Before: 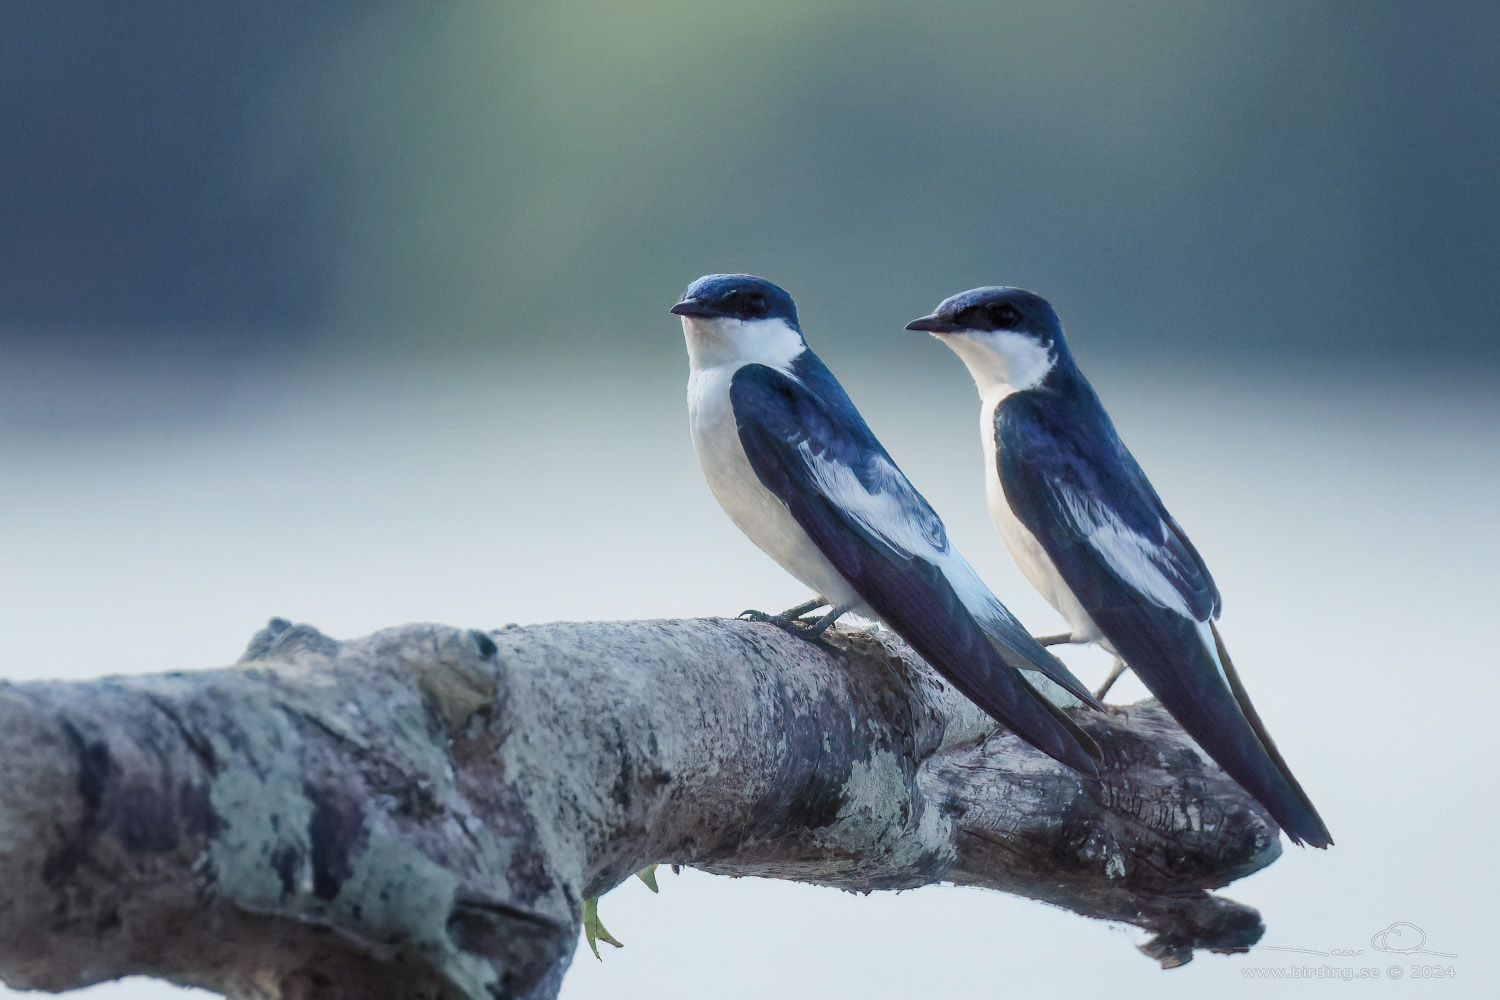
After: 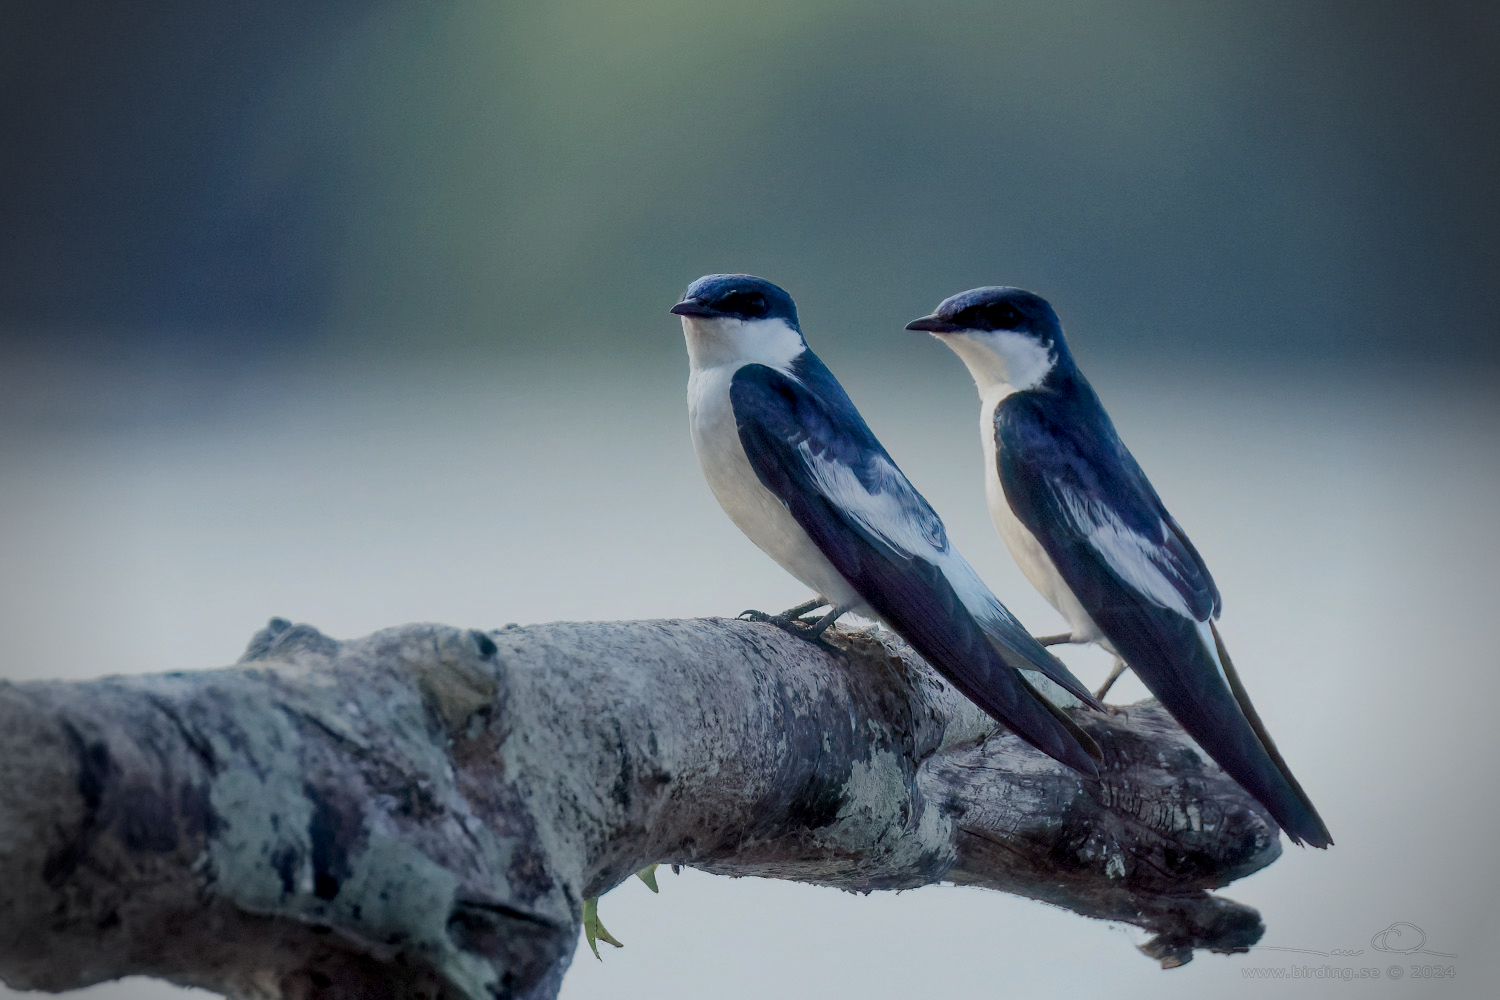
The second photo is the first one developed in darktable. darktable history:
exposure: black level correction 0.011, exposure -0.481 EV, compensate highlight preservation false
vignetting: fall-off radius 32.5%
